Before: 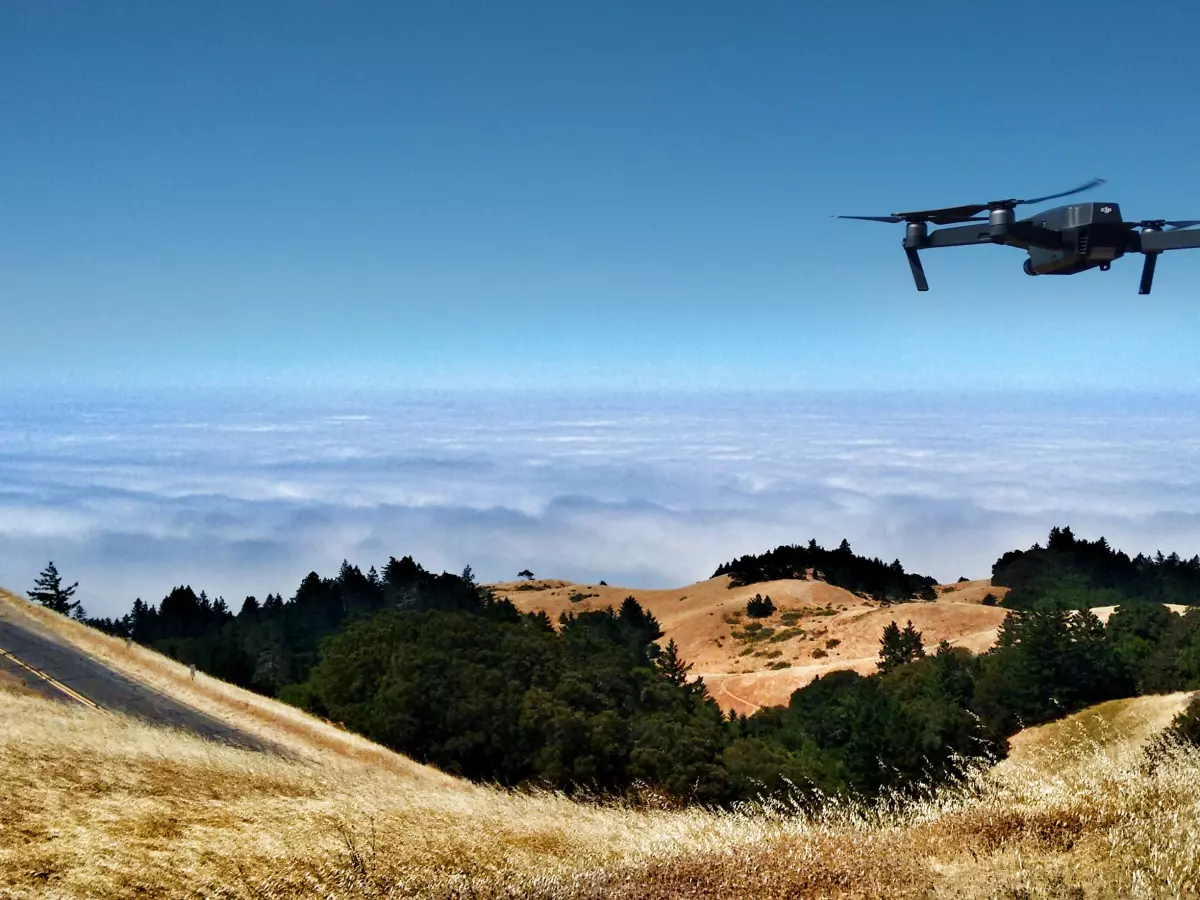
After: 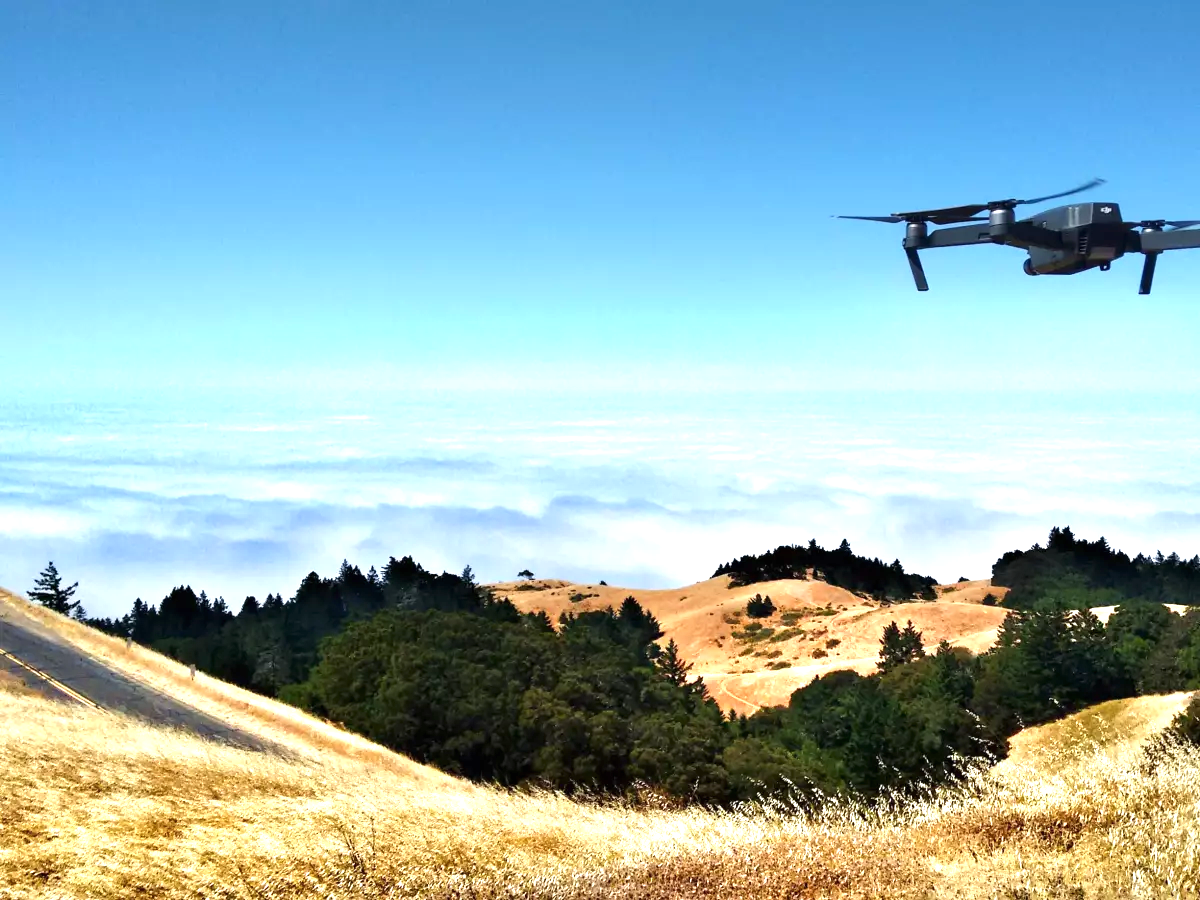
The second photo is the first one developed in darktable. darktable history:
exposure: black level correction 0, exposure 1.001 EV, compensate highlight preservation false
tone equalizer: edges refinement/feathering 500, mask exposure compensation -1.57 EV, preserve details no
